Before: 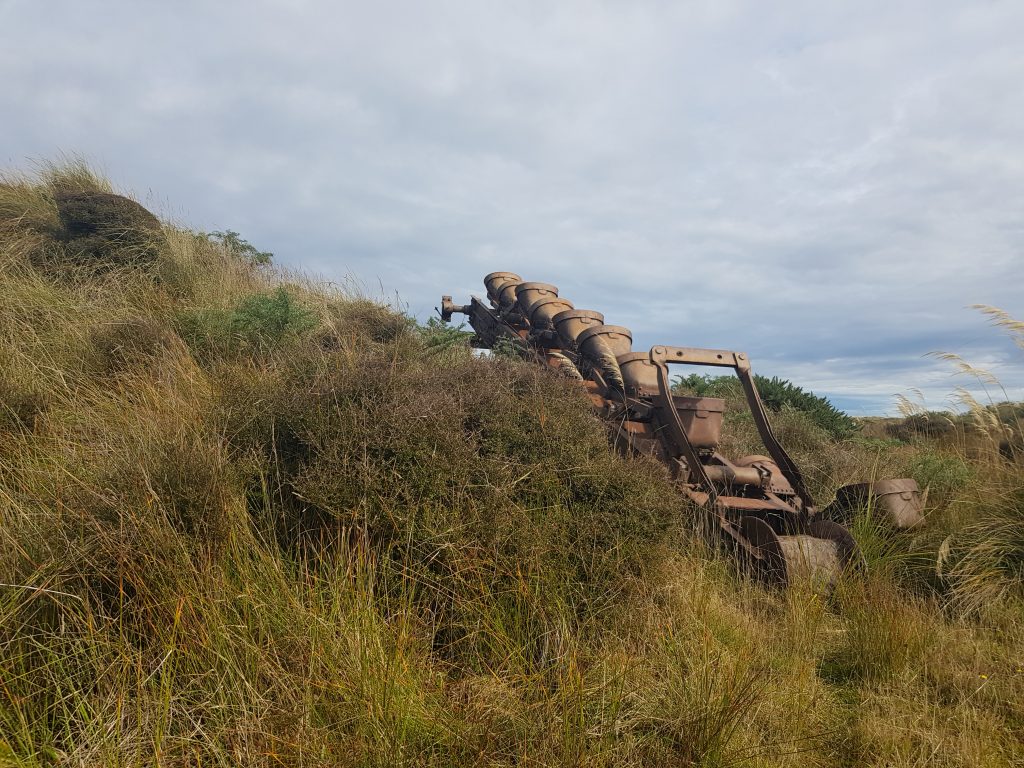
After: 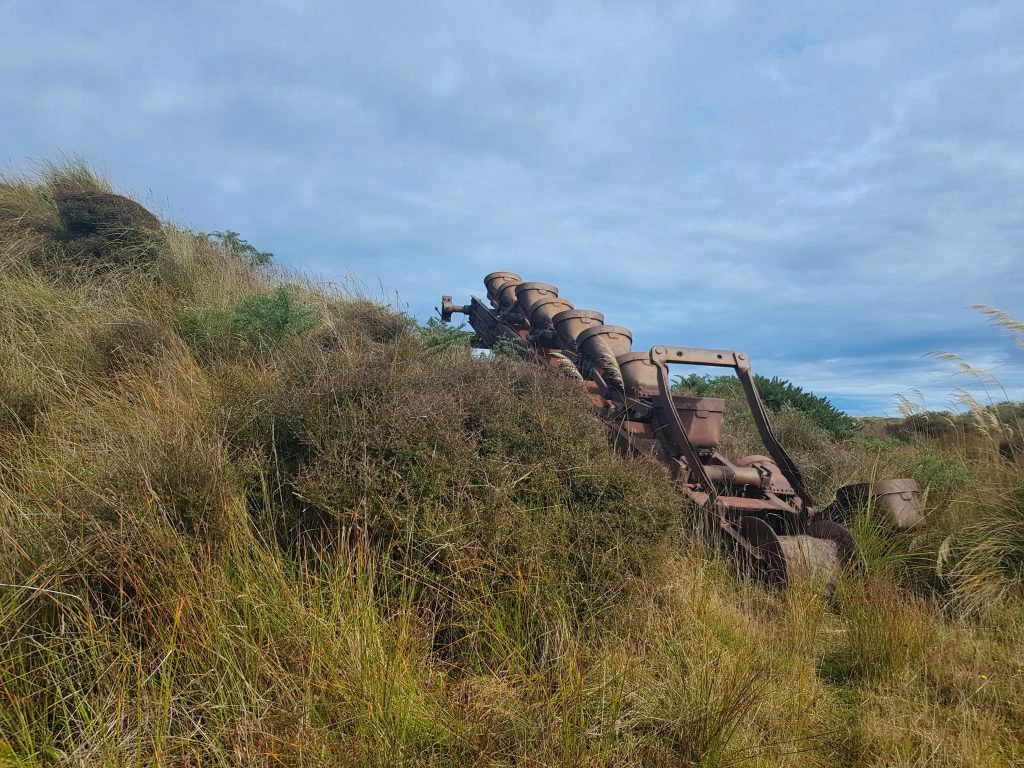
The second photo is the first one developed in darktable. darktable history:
shadows and highlights: soften with gaussian
color calibration: output R [0.972, 0.068, -0.094, 0], output G [-0.178, 1.216, -0.086, 0], output B [0.095, -0.136, 0.98, 0], illuminant custom, x 0.371, y 0.381, temperature 4283.16 K
